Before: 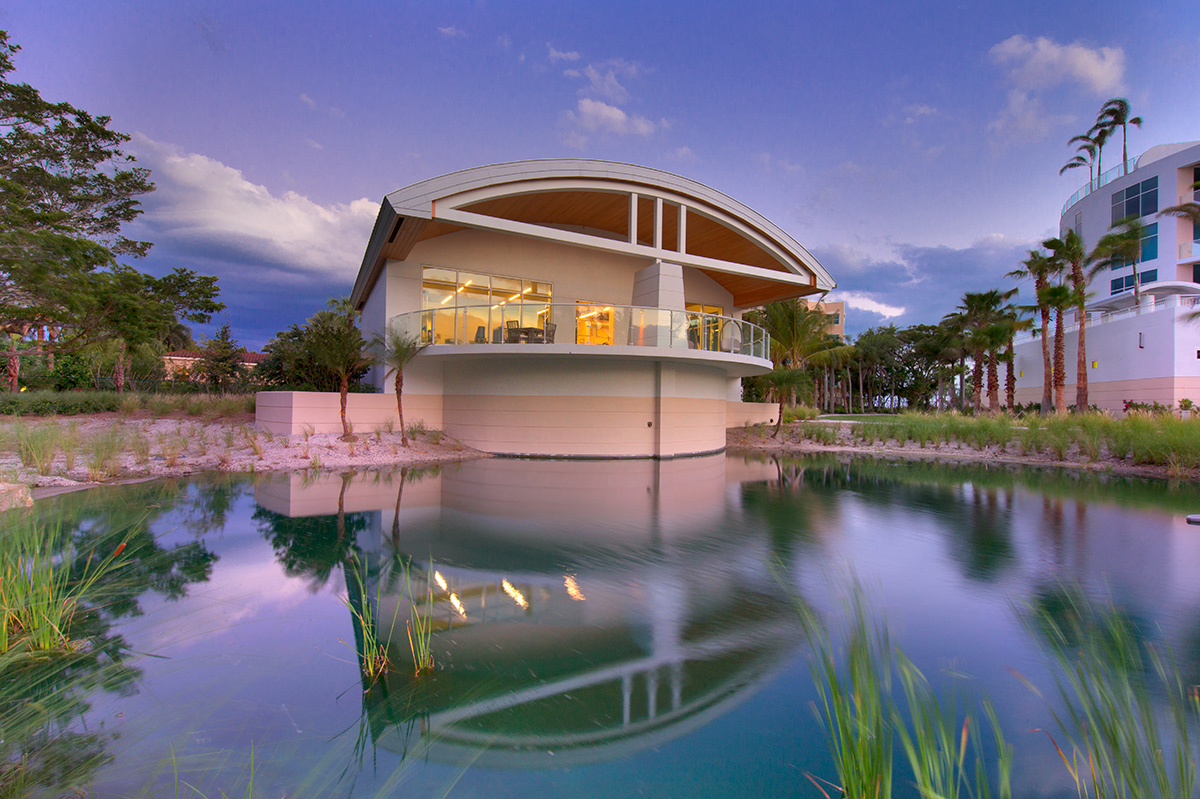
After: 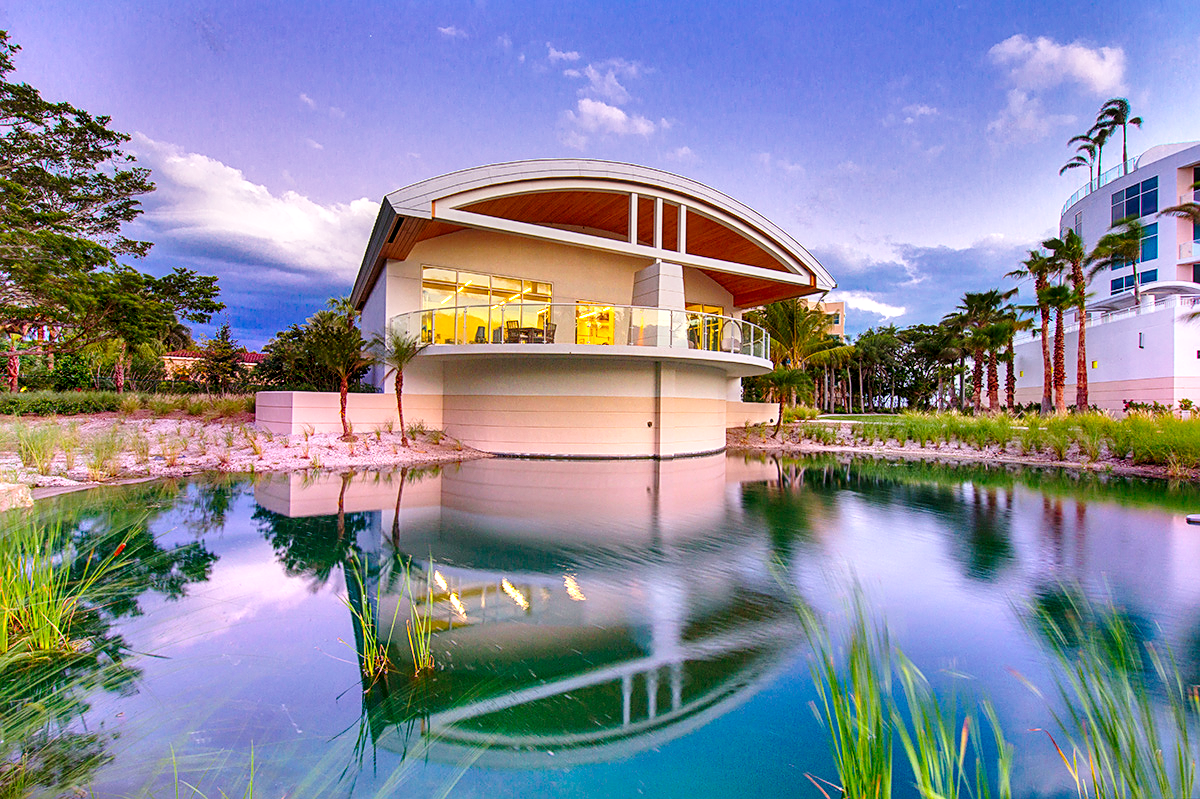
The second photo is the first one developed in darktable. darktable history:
base curve: curves: ch0 [(0, 0) (0.028, 0.03) (0.121, 0.232) (0.46, 0.748) (0.859, 0.968) (1, 1)], preserve colors none
sharpen: on, module defaults
color balance rgb: perceptual saturation grading › global saturation 20%, global vibrance 20%
local contrast: highlights 61%, detail 143%, midtone range 0.428
shadows and highlights: low approximation 0.01, soften with gaussian
